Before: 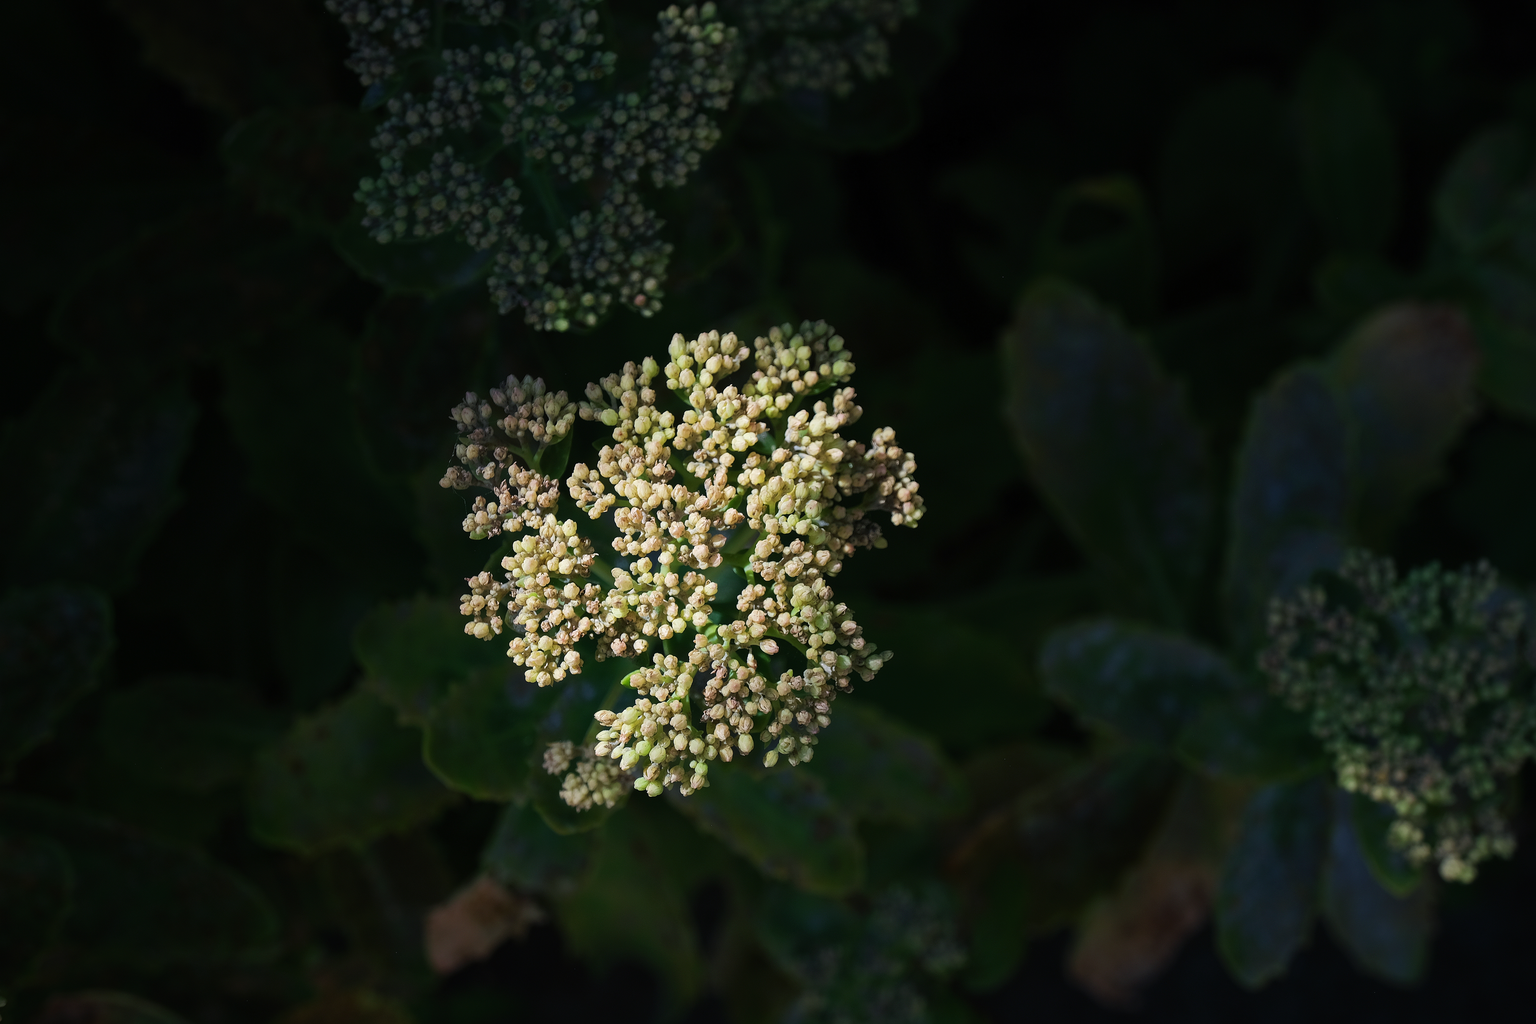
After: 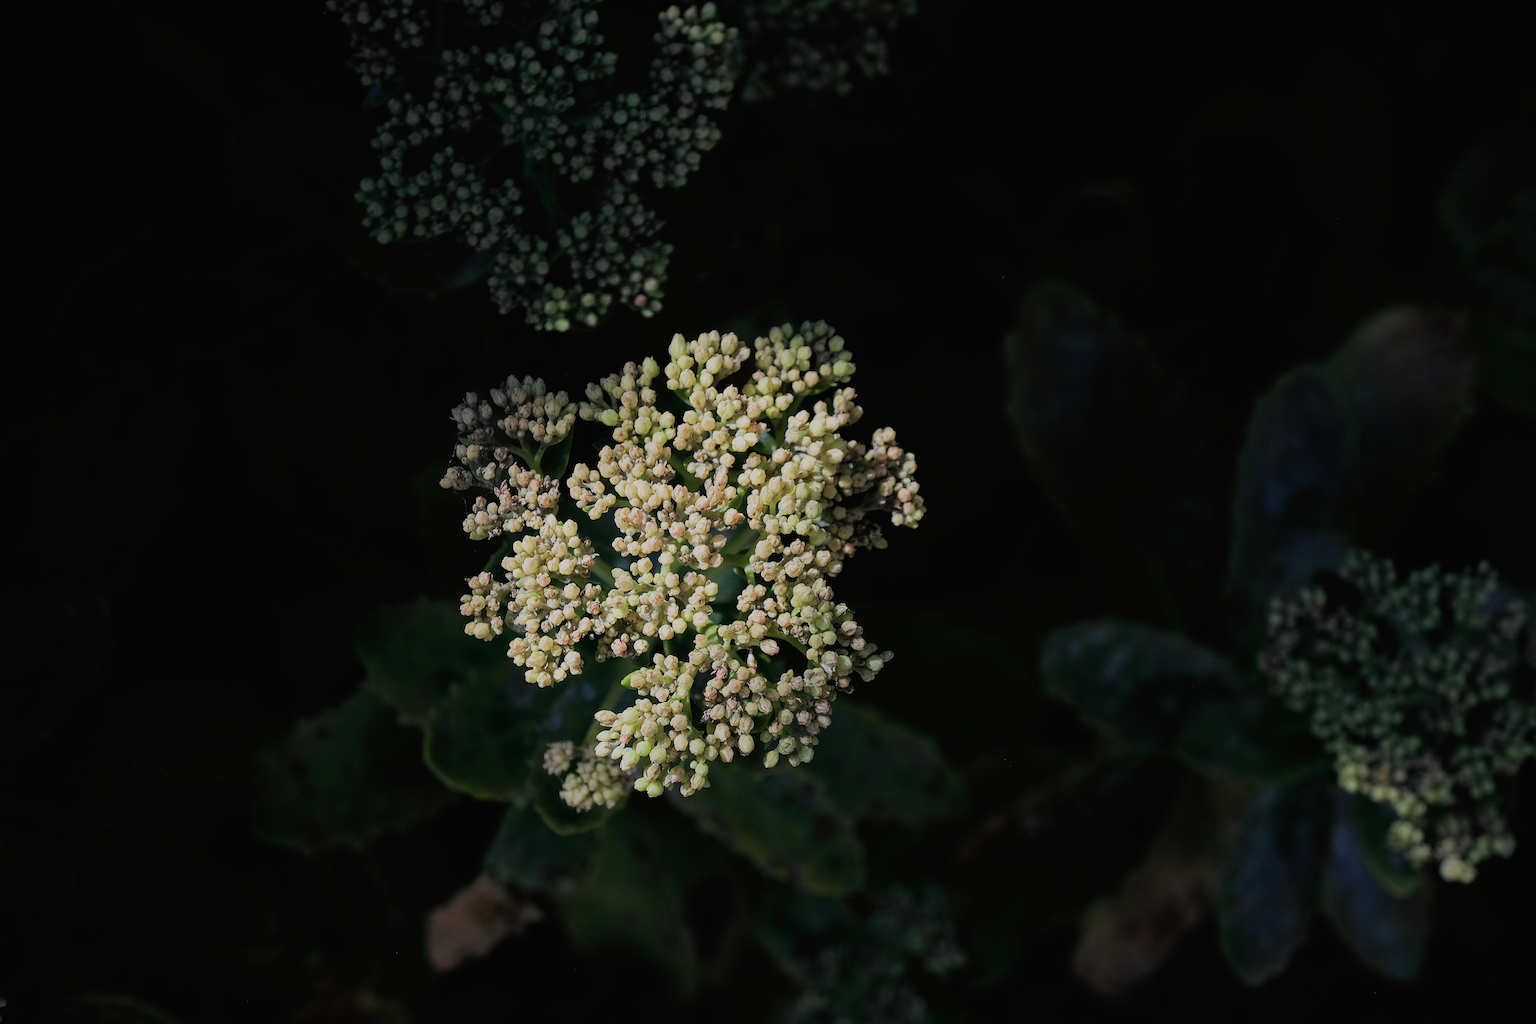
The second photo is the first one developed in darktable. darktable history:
filmic rgb: black relative exposure -8.79 EV, white relative exposure 4.98 EV, threshold 3 EV, target black luminance 0%, hardness 3.77, latitude 66.33%, contrast 0.822, shadows ↔ highlights balance 20%, color science v5 (2021), contrast in shadows safe, contrast in highlights safe, enable highlight reconstruction true
color balance: mode lift, gamma, gain (sRGB)
tone curve: curves: ch0 [(0, 0.012) (0.056, 0.046) (0.218, 0.213) (0.606, 0.62) (0.82, 0.846) (1, 1)]; ch1 [(0, 0) (0.226, 0.261) (0.403, 0.437) (0.469, 0.472) (0.495, 0.499) (0.508, 0.503) (0.545, 0.555) (0.59, 0.598) (0.686, 0.728) (1, 1)]; ch2 [(0, 0) (0.269, 0.299) (0.459, 0.45) (0.498, 0.499) (0.523, 0.512) (0.568, 0.558) (0.634, 0.617) (0.698, 0.677) (0.806, 0.769) (1, 1)], color space Lab, independent channels, preserve colors none
